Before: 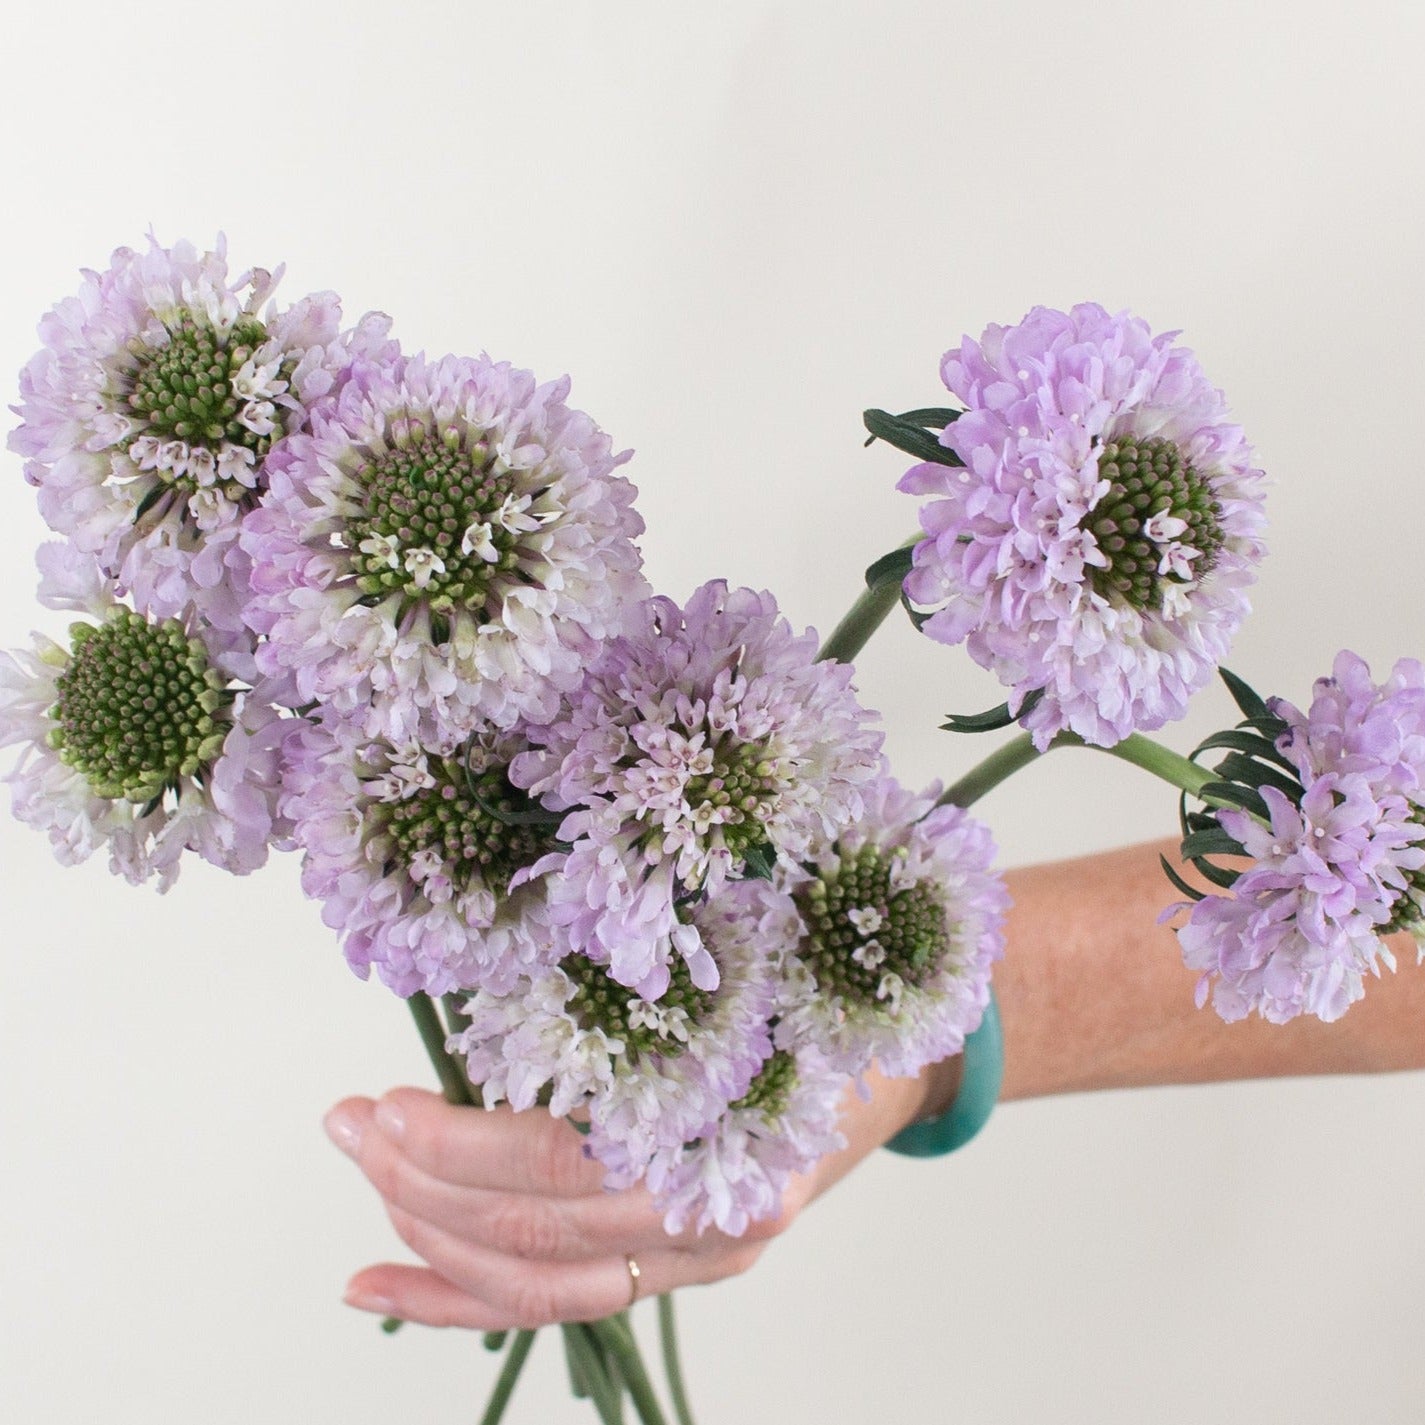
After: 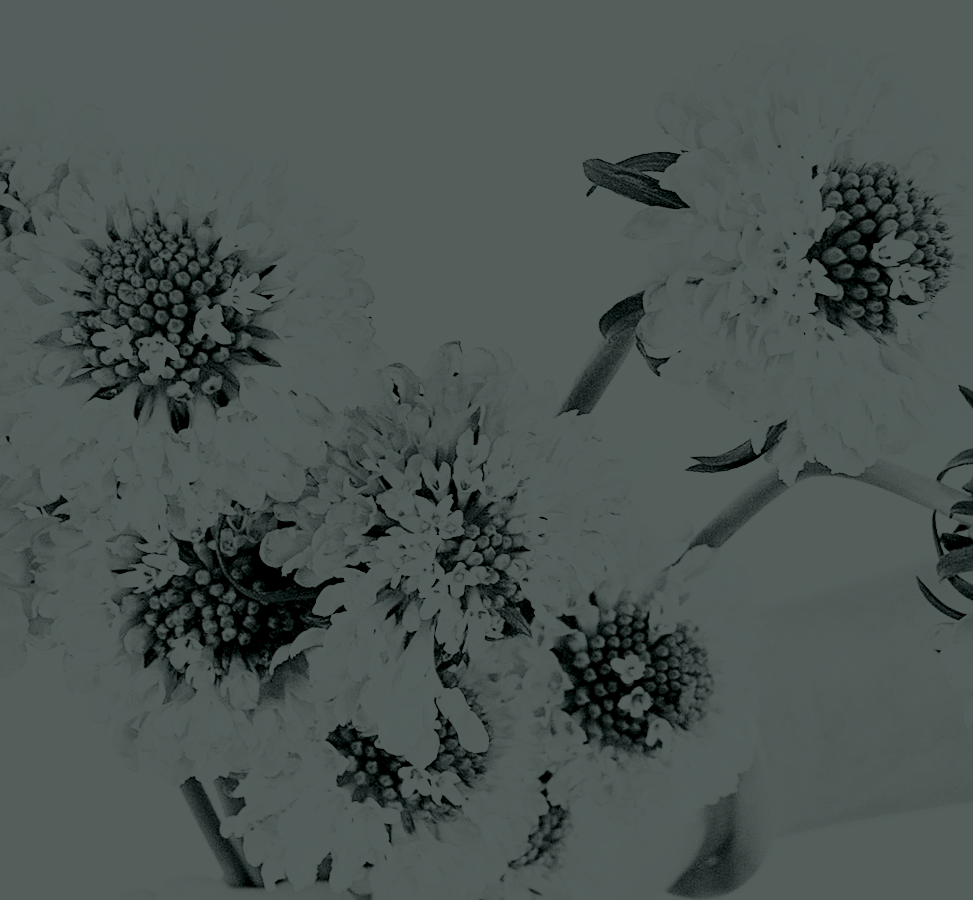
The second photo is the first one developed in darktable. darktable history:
colorize: hue 90°, saturation 19%, lightness 1.59%, version 1
color correction: highlights a* -0.482, highlights b* 0.161, shadows a* 4.66, shadows b* 20.72
contrast brightness saturation: contrast 0.11, saturation -0.17
exposure: exposure 0.574 EV, compensate highlight preservation false
crop and rotate: left 17.046%, top 10.659%, right 12.989%, bottom 14.553%
rotate and perspective: rotation -5°, crop left 0.05, crop right 0.952, crop top 0.11, crop bottom 0.89
sharpen: on, module defaults
base curve: curves: ch0 [(0, 0) (0.007, 0.004) (0.027, 0.03) (0.046, 0.07) (0.207, 0.54) (0.442, 0.872) (0.673, 0.972) (1, 1)], preserve colors none
